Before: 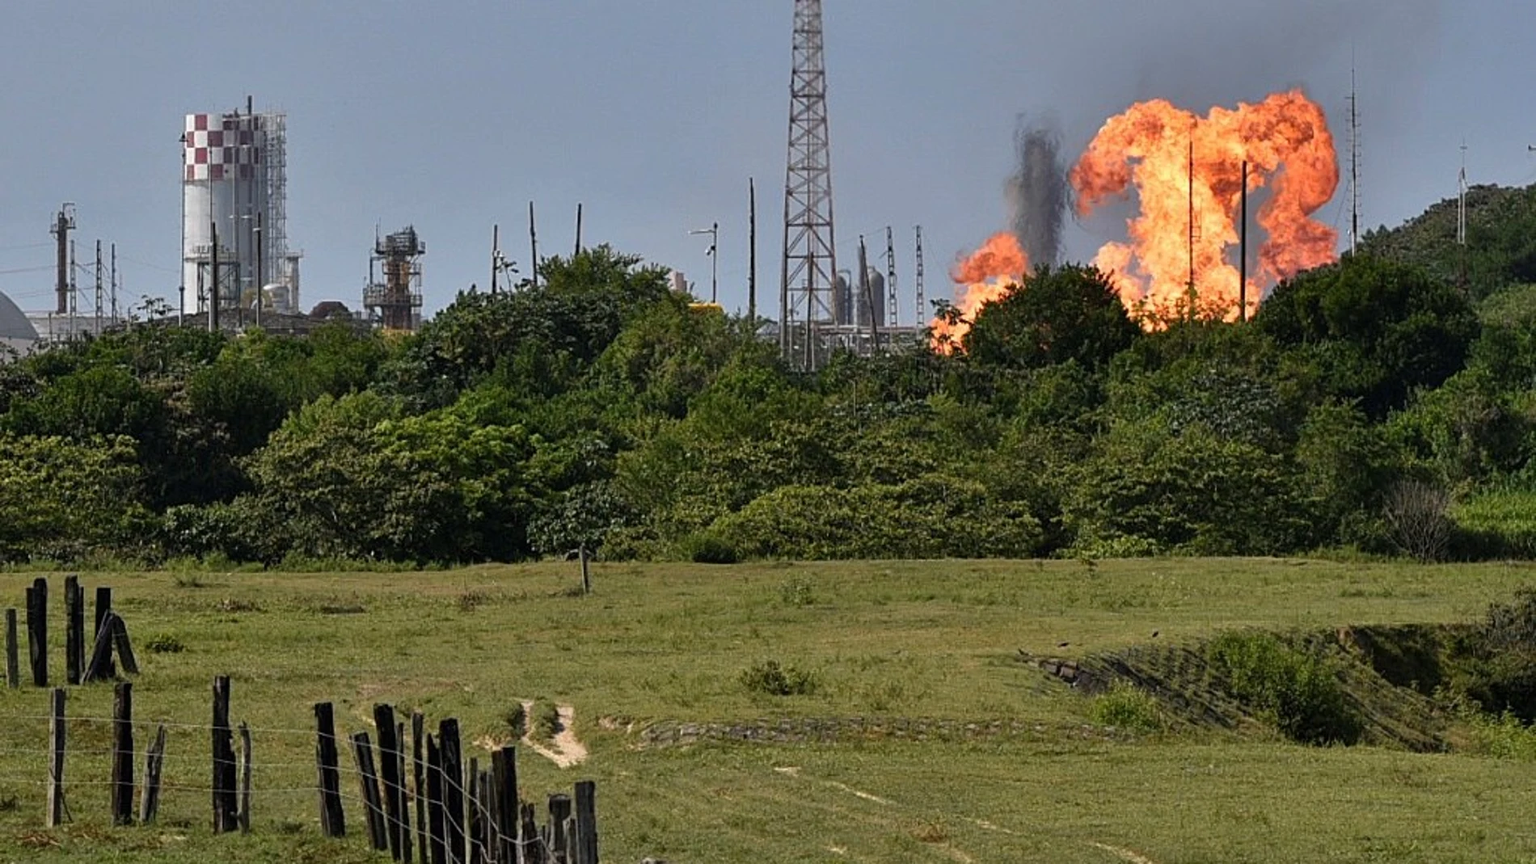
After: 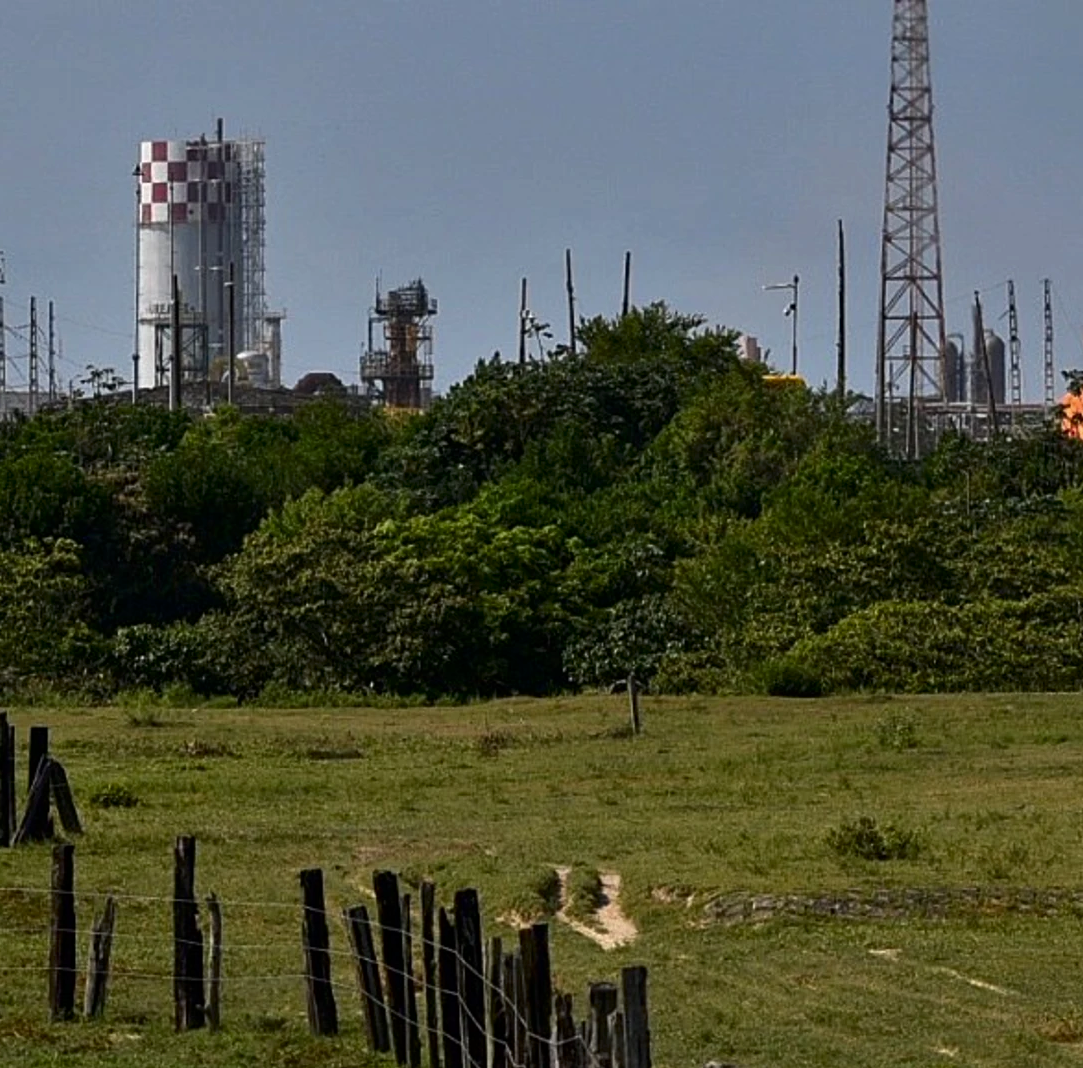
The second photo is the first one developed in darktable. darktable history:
crop: left 4.695%, right 38.27%
contrast brightness saturation: contrast 0.069, brightness -0.128, saturation 0.065
